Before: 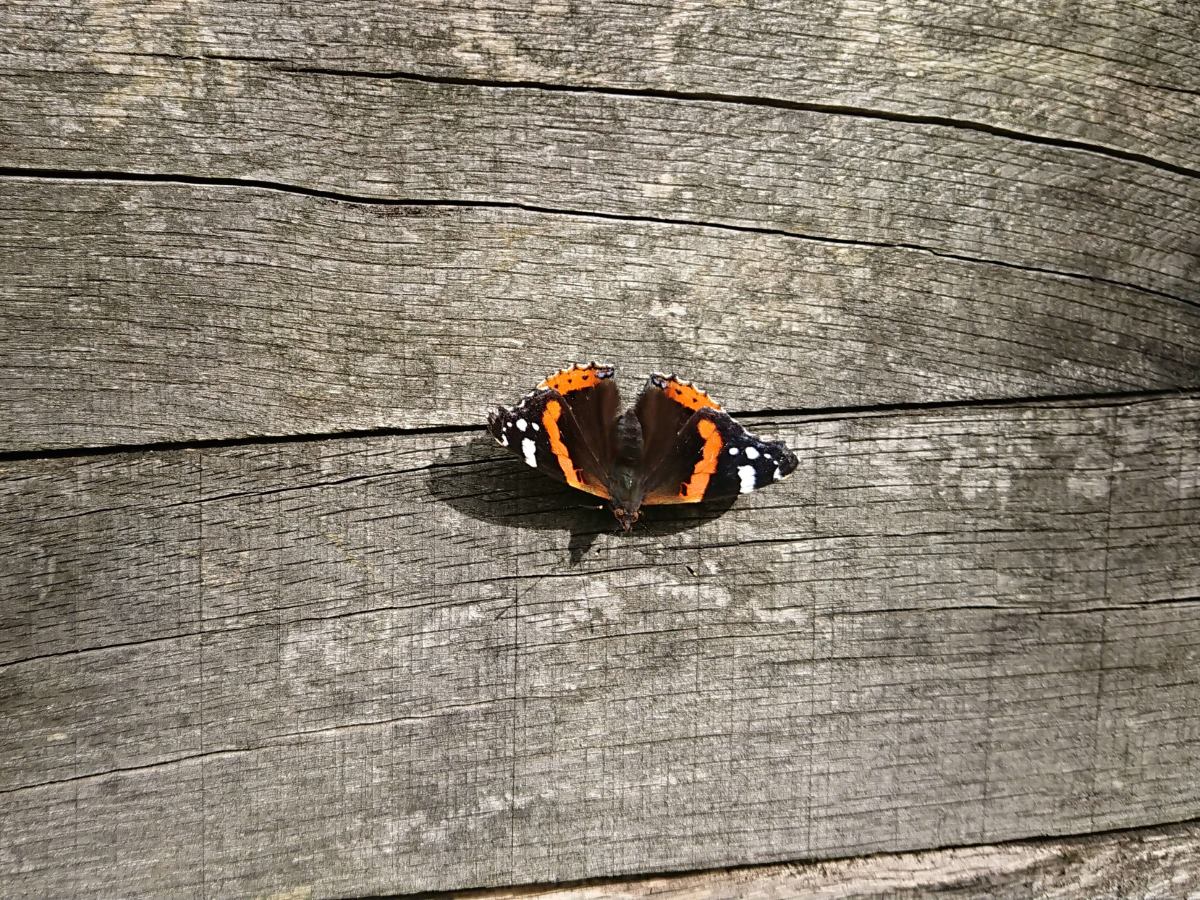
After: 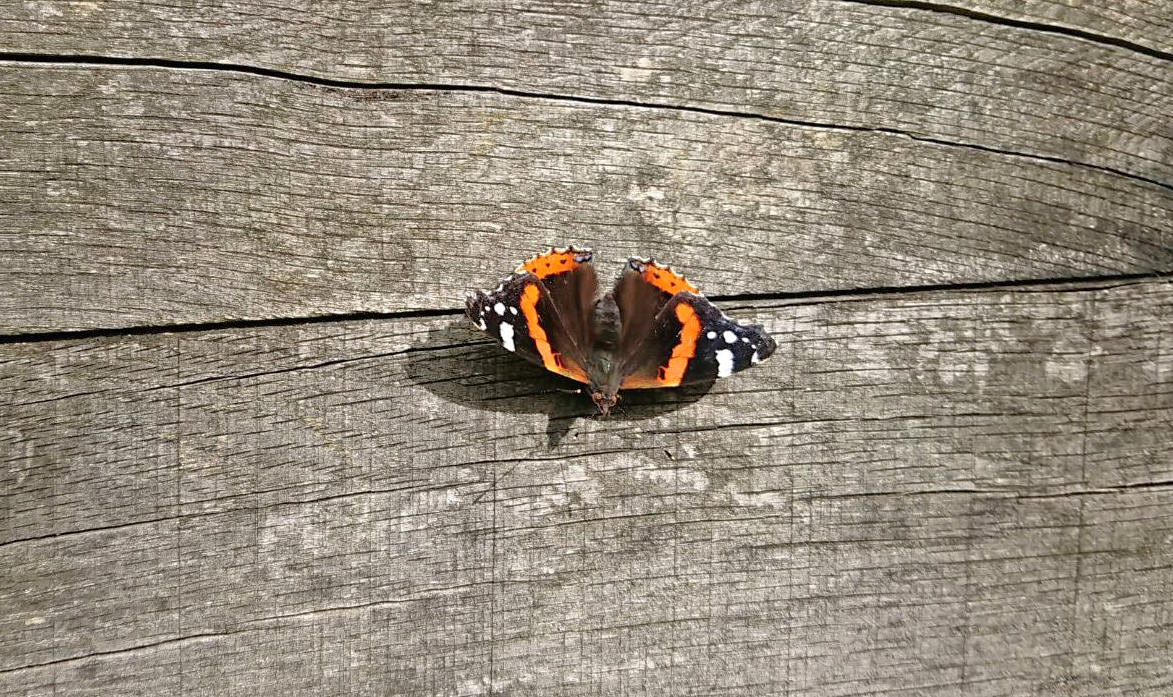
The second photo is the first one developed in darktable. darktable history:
crop and rotate: left 1.889%, top 12.952%, right 0.291%, bottom 9.561%
tone equalizer: -7 EV 0.163 EV, -6 EV 0.638 EV, -5 EV 1.18 EV, -4 EV 1.32 EV, -3 EV 1.16 EV, -2 EV 0.6 EV, -1 EV 0.152 EV
